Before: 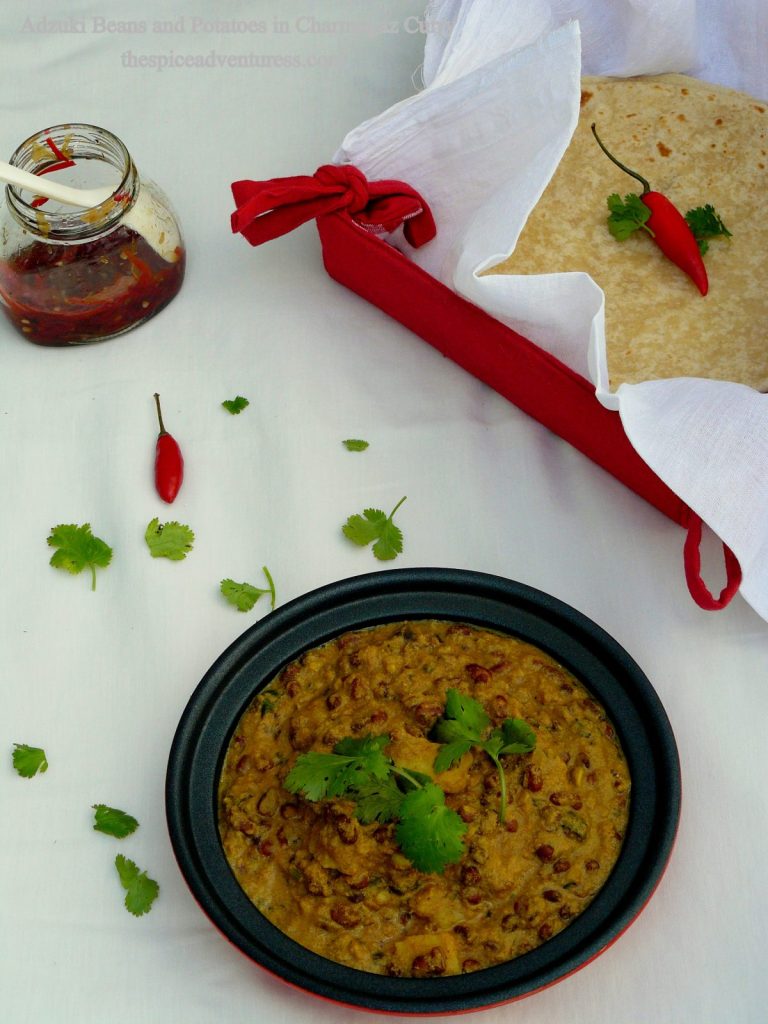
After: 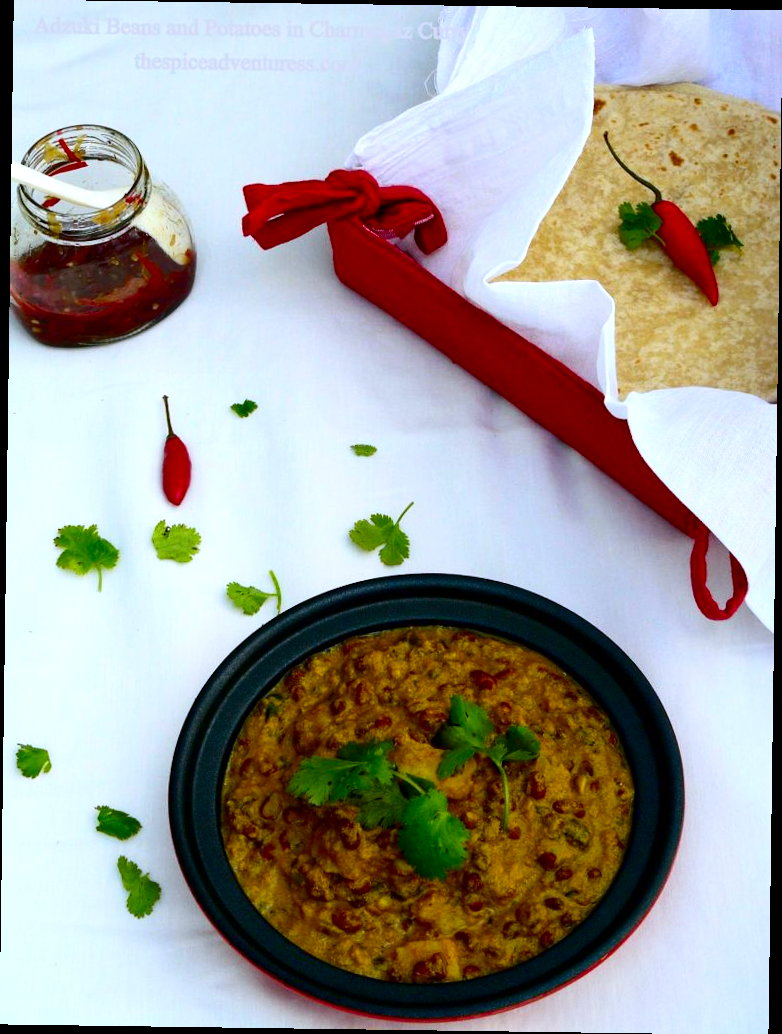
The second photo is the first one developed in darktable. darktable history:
exposure: black level correction 0, exposure 0.5 EV, compensate exposure bias true, compensate highlight preservation false
white balance: red 0.967, blue 1.119, emerald 0.756
contrast brightness saturation: contrast 0.19, brightness -0.11, saturation 0.21
rotate and perspective: rotation 0.8°, automatic cropping off
